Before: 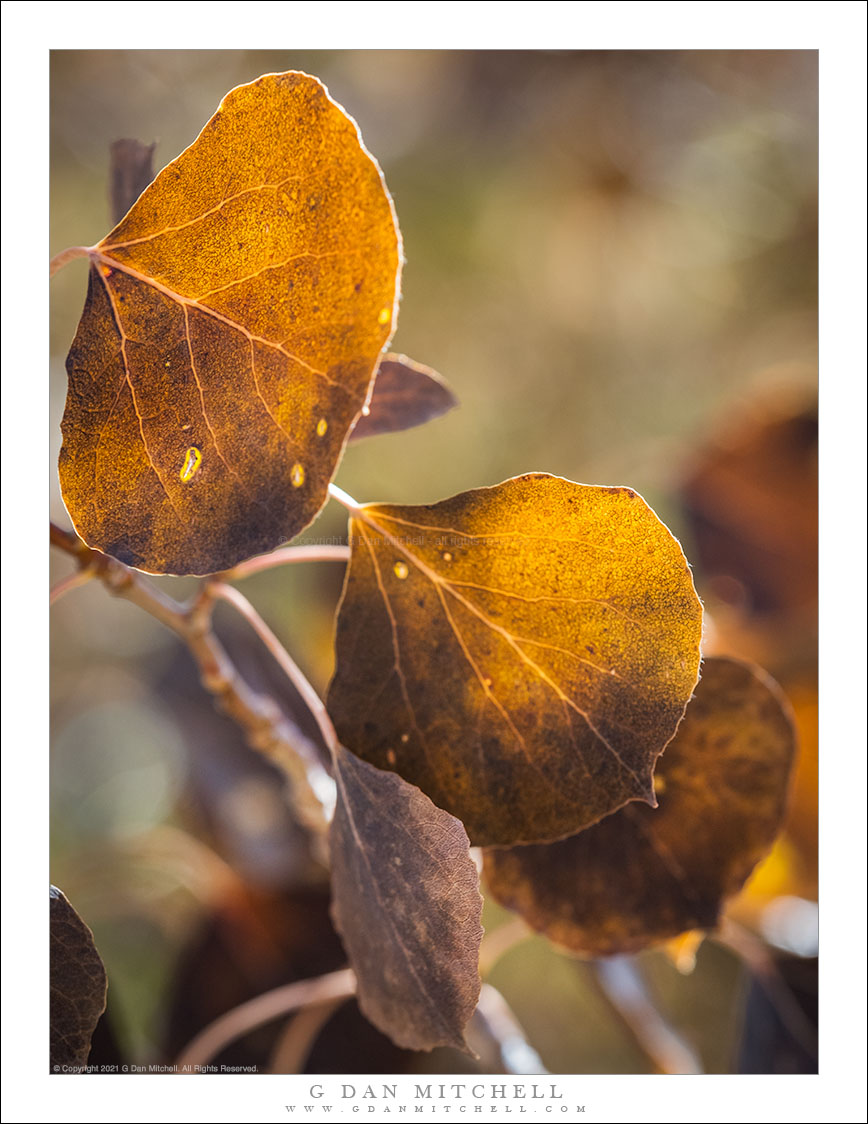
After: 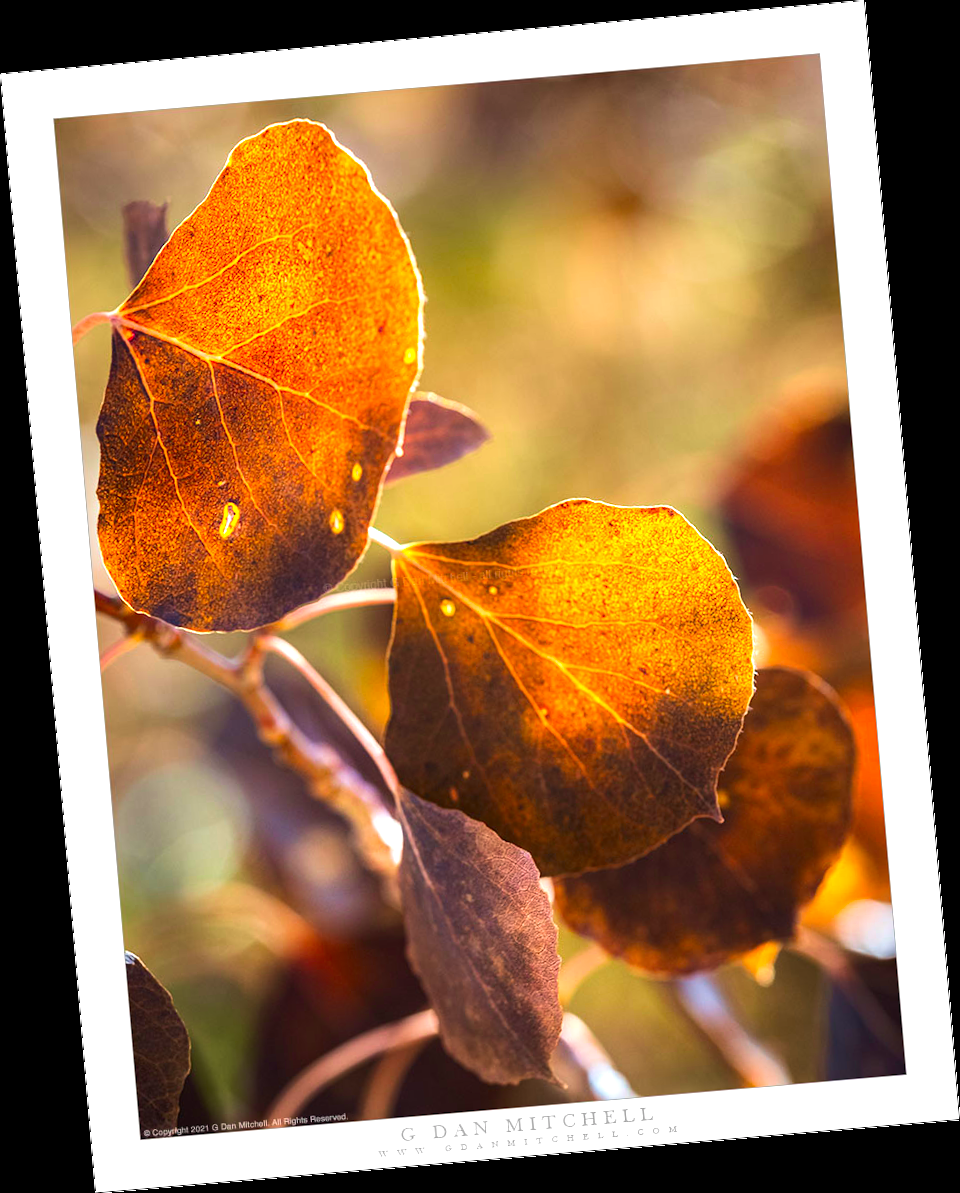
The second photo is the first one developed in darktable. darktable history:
tone equalizer: -8 EV 0.001 EV, -7 EV -0.002 EV, -6 EV 0.002 EV, -5 EV -0.03 EV, -4 EV -0.116 EV, -3 EV -0.169 EV, -2 EV 0.24 EV, -1 EV 0.702 EV, +0 EV 0.493 EV
rotate and perspective: rotation -4.86°, automatic cropping off
color contrast: green-magenta contrast 1.69, blue-yellow contrast 1.49
velvia: on, module defaults
